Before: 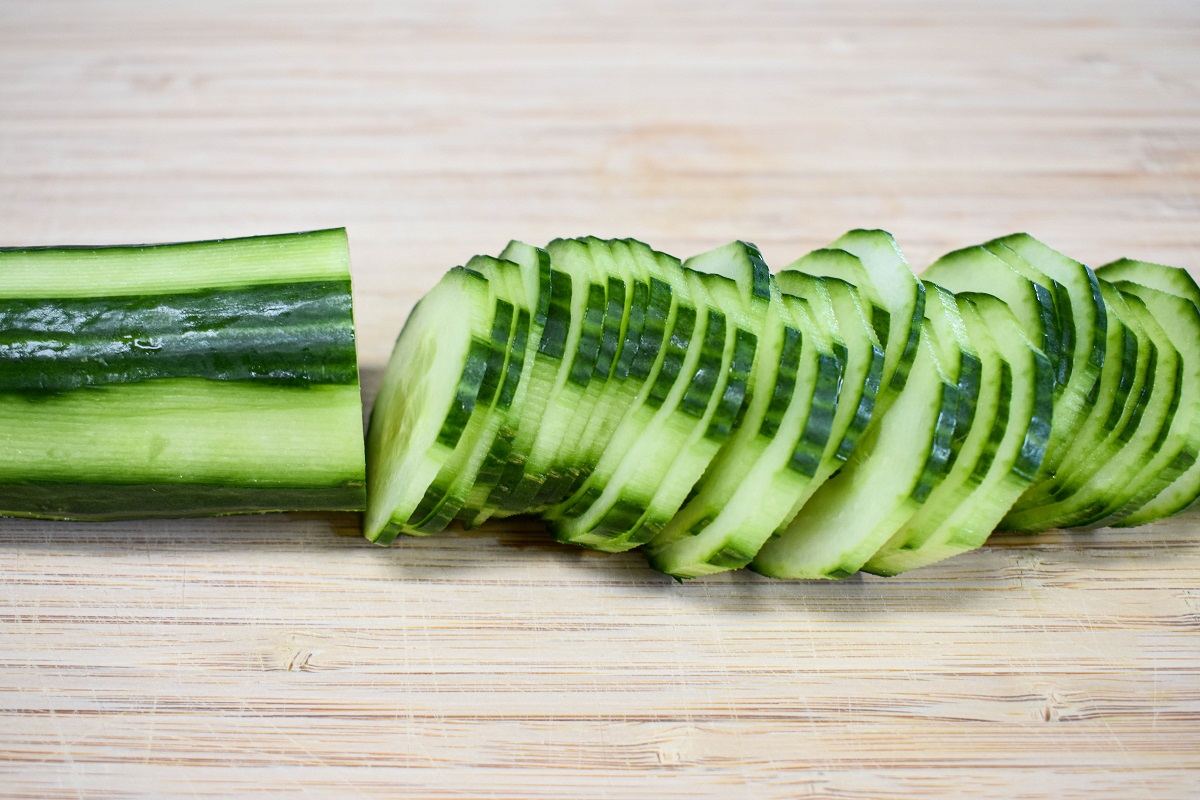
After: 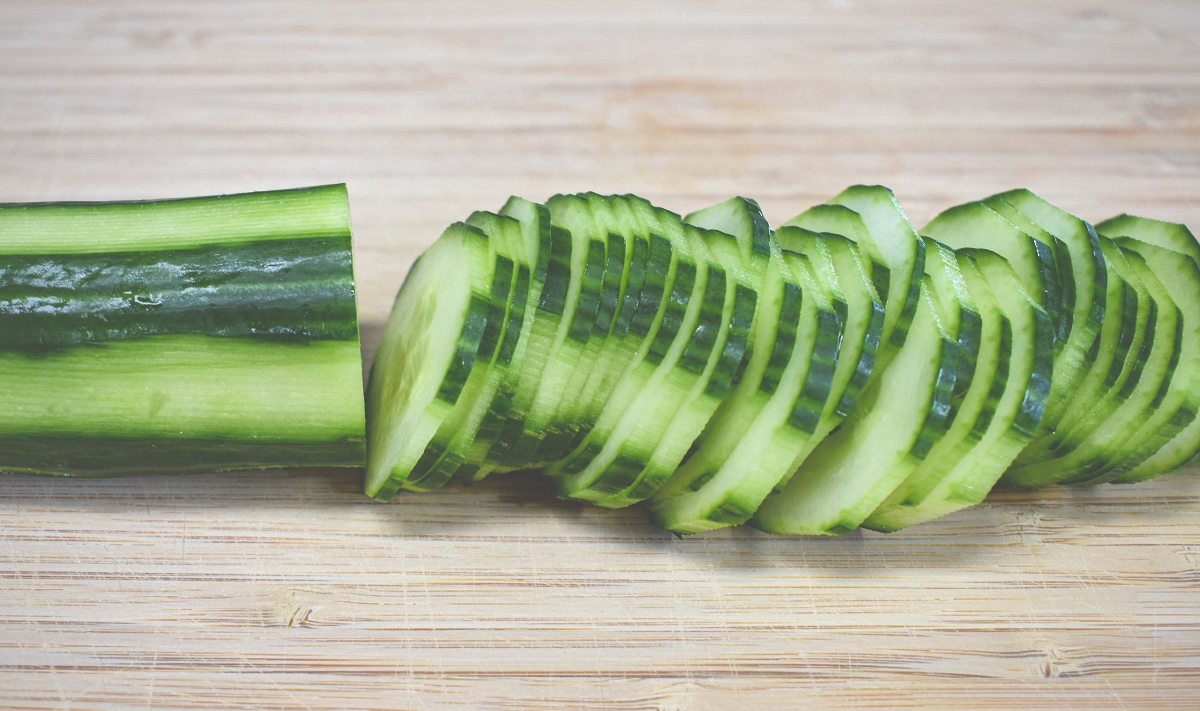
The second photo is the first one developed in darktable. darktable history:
crop and rotate: top 5.536%, bottom 5.562%
exposure: black level correction -0.042, exposure 0.06 EV, compensate exposure bias true, compensate highlight preservation false
shadows and highlights: on, module defaults
